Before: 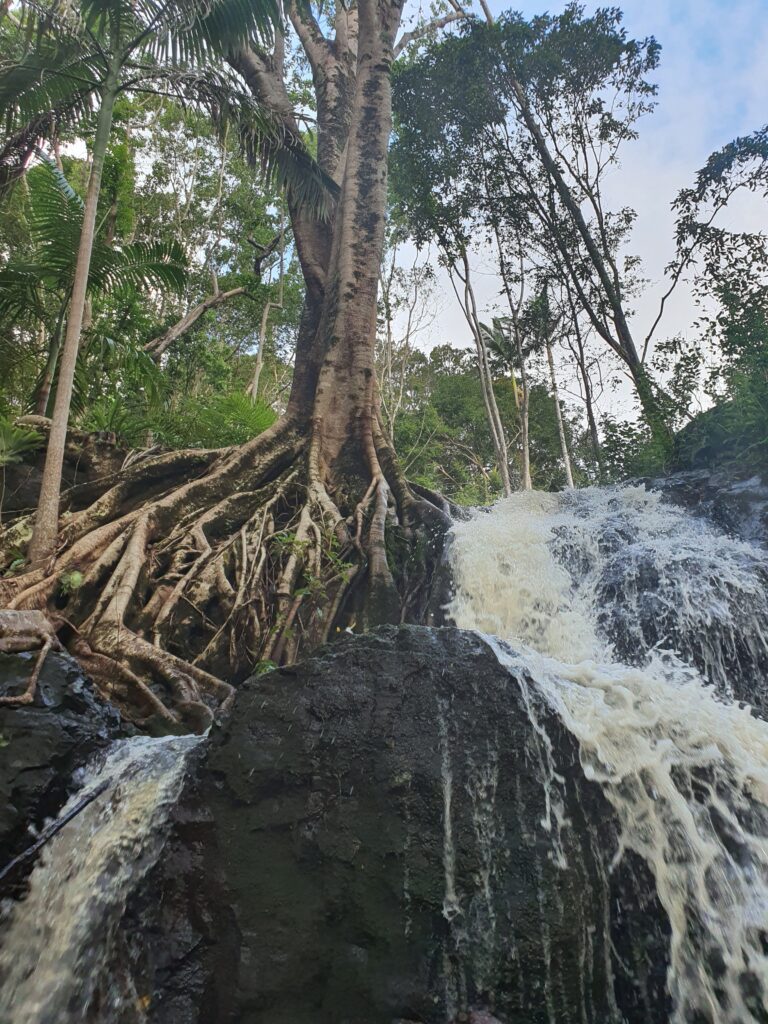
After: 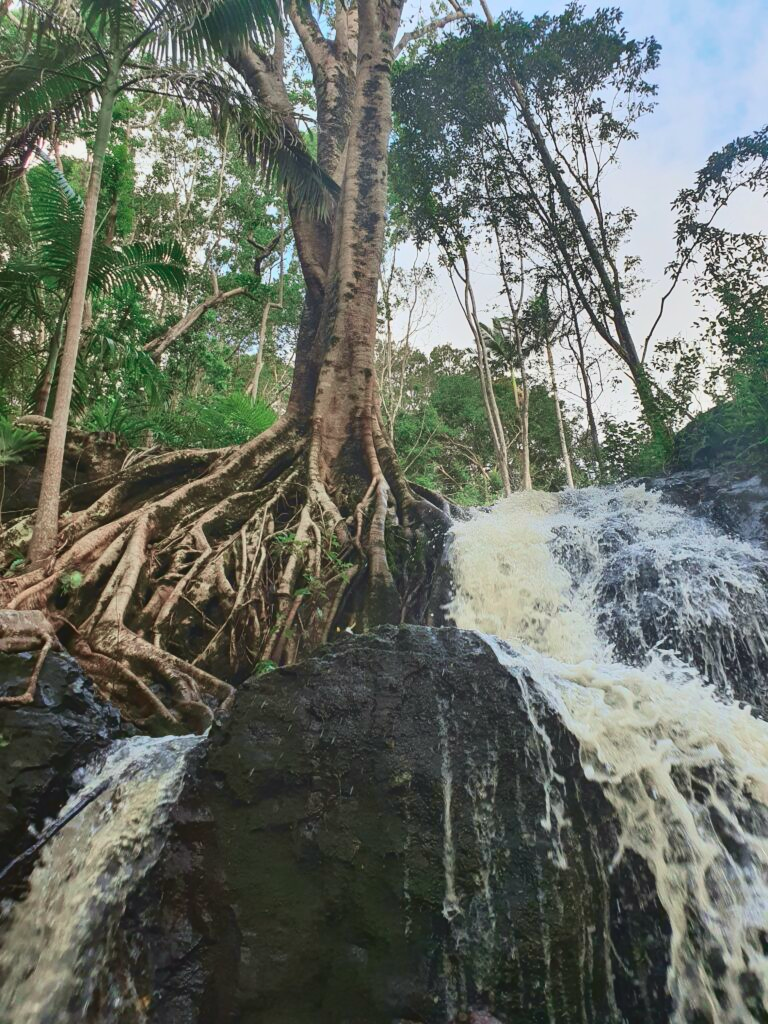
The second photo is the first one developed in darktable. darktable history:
tone curve: curves: ch0 [(0, 0.049) (0.175, 0.178) (0.466, 0.498) (0.715, 0.767) (0.819, 0.851) (1, 0.961)]; ch1 [(0, 0) (0.437, 0.398) (0.476, 0.466) (0.505, 0.505) (0.534, 0.544) (0.595, 0.608) (0.641, 0.643) (1, 1)]; ch2 [(0, 0) (0.359, 0.379) (0.437, 0.44) (0.489, 0.495) (0.518, 0.537) (0.579, 0.579) (1, 1)], color space Lab, independent channels, preserve colors none
